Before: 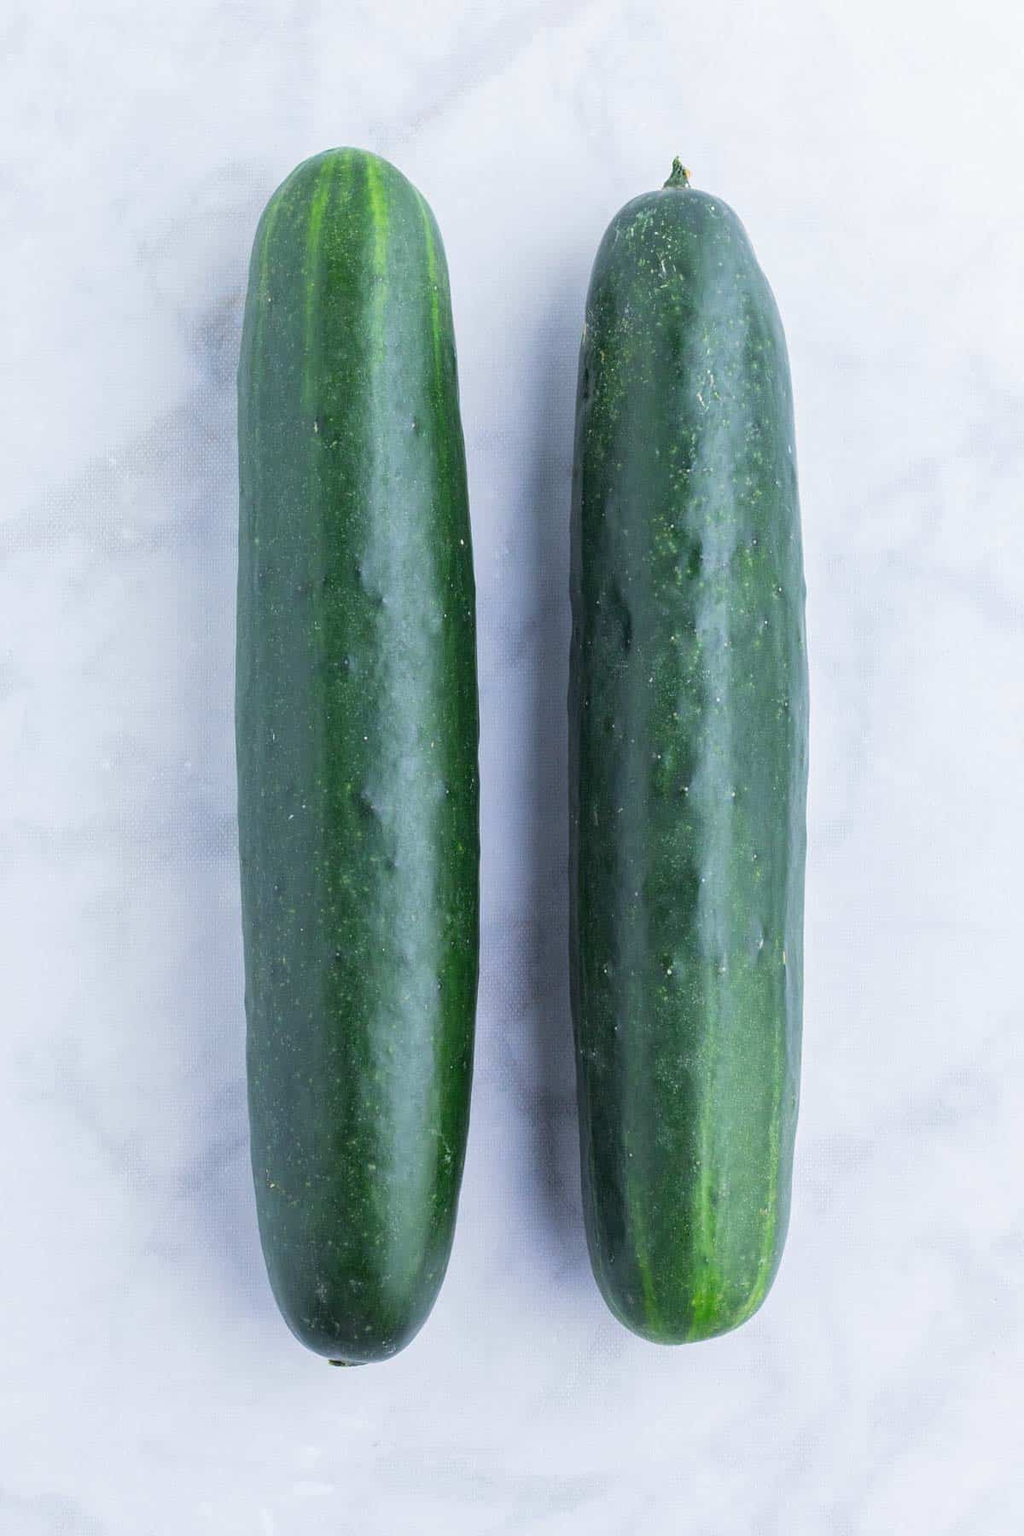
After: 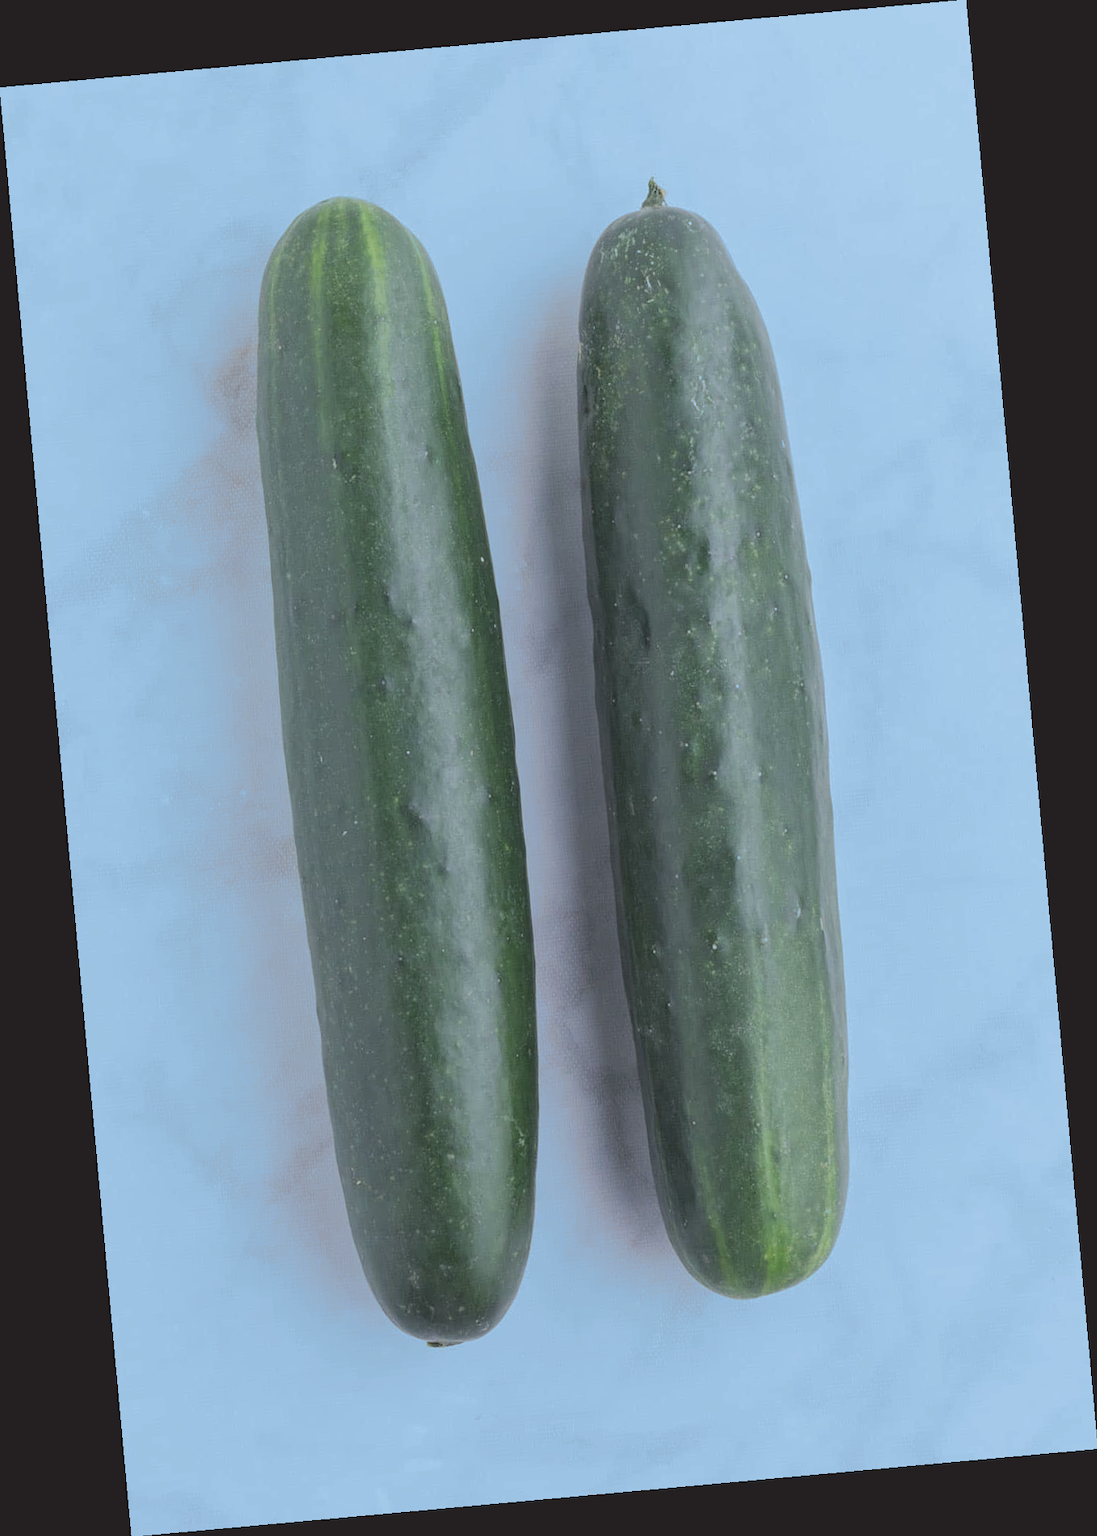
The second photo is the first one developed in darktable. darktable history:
split-toning: shadows › hue 351.18°, shadows › saturation 0.86, highlights › hue 218.82°, highlights › saturation 0.73, balance -19.167
contrast brightness saturation: contrast -0.26, saturation -0.43
rotate and perspective: rotation -5.2°, automatic cropping off
